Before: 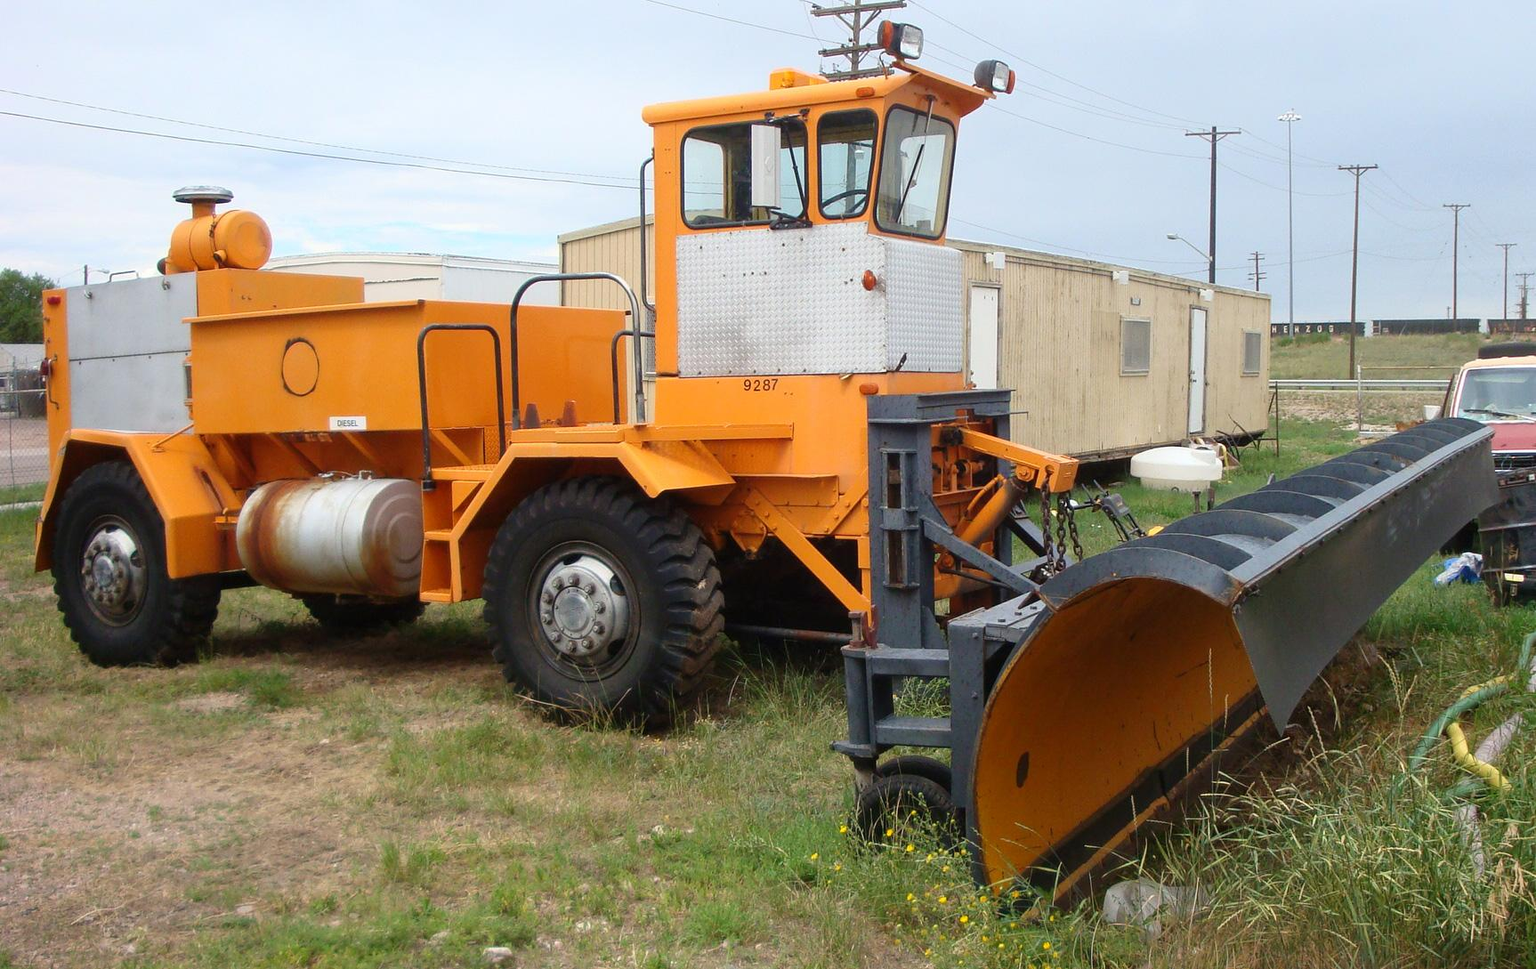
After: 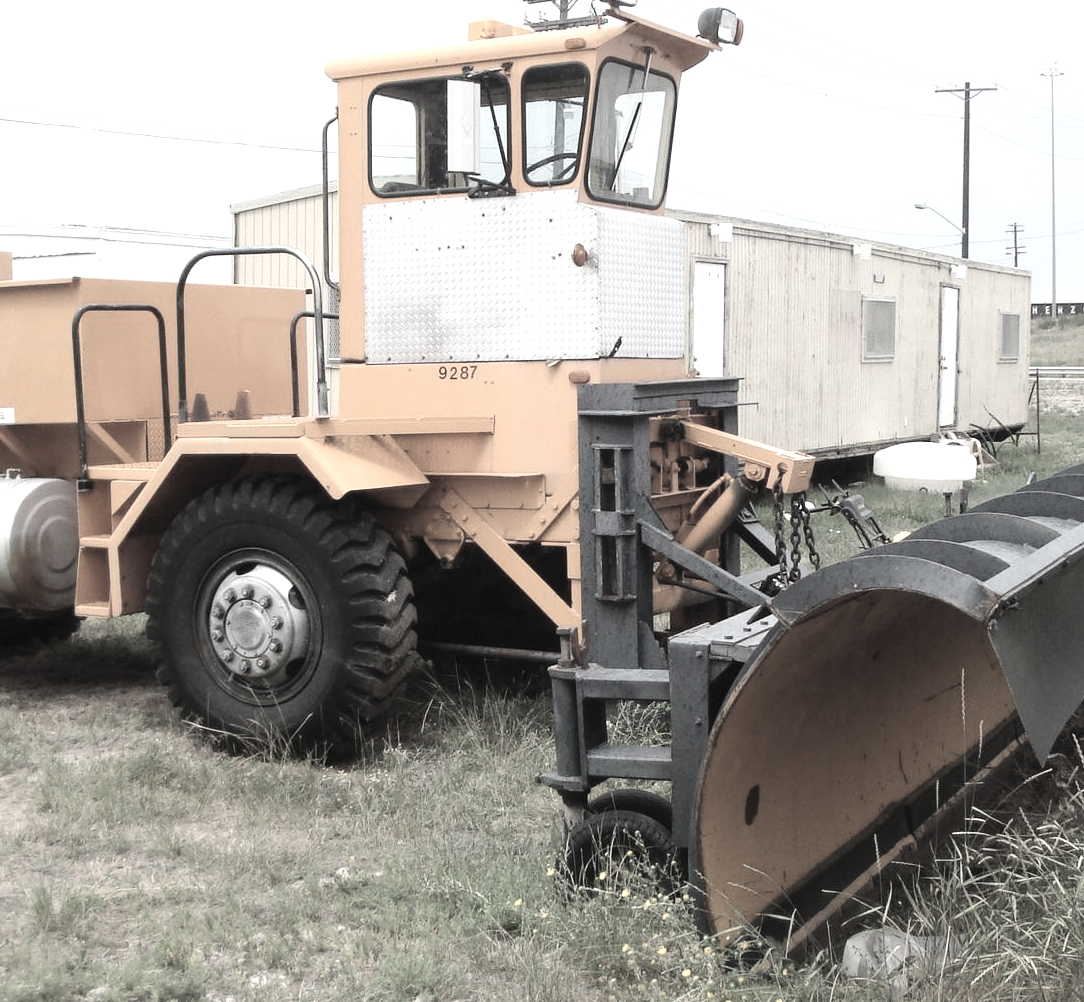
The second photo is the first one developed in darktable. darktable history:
exposure: exposure -0.018 EV, compensate exposure bias true, compensate highlight preservation false
contrast brightness saturation: brightness 0.186, saturation -0.503
color correction: highlights b* -0.04, saturation 0.468
tone equalizer: -8 EV -0.727 EV, -7 EV -0.734 EV, -6 EV -0.631 EV, -5 EV -0.423 EV, -3 EV 0.38 EV, -2 EV 0.6 EV, -1 EV 0.674 EV, +0 EV 0.761 EV, edges refinement/feathering 500, mask exposure compensation -1.57 EV, preserve details no
crop and rotate: left 23.023%, top 5.641%, right 14.162%, bottom 2.341%
